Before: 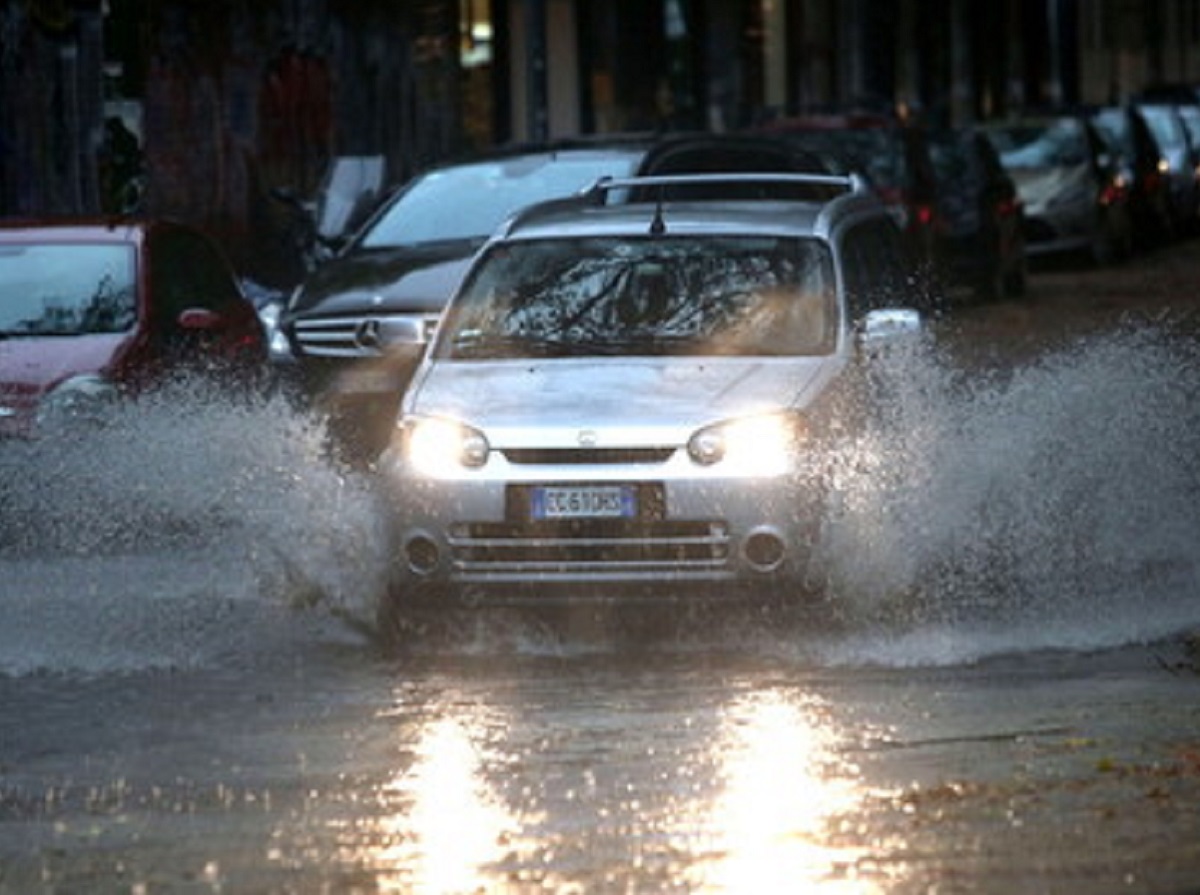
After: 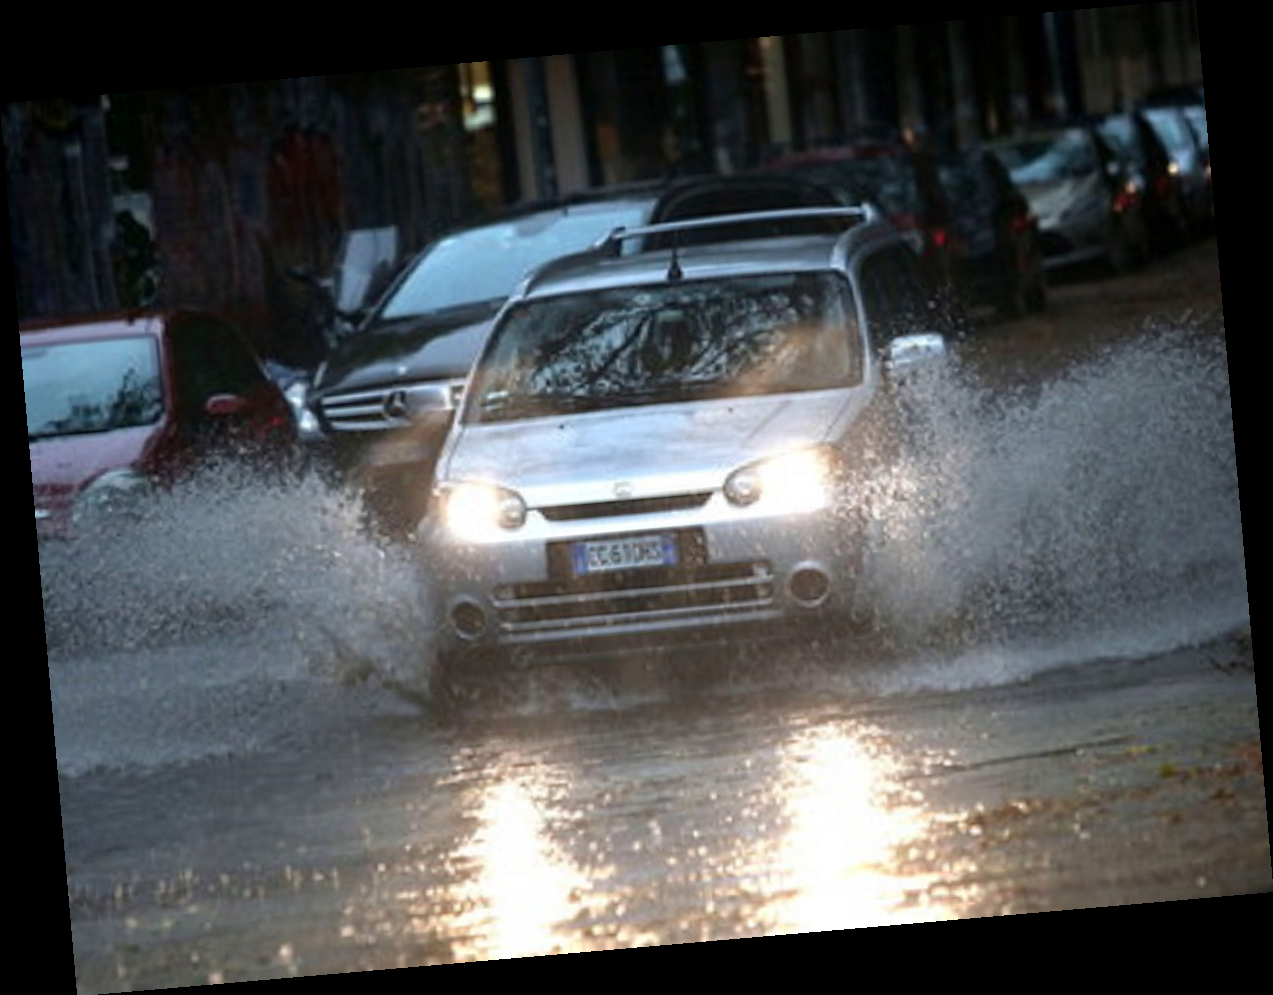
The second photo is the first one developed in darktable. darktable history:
rotate and perspective: rotation -4.98°, automatic cropping off
tone equalizer: on, module defaults
